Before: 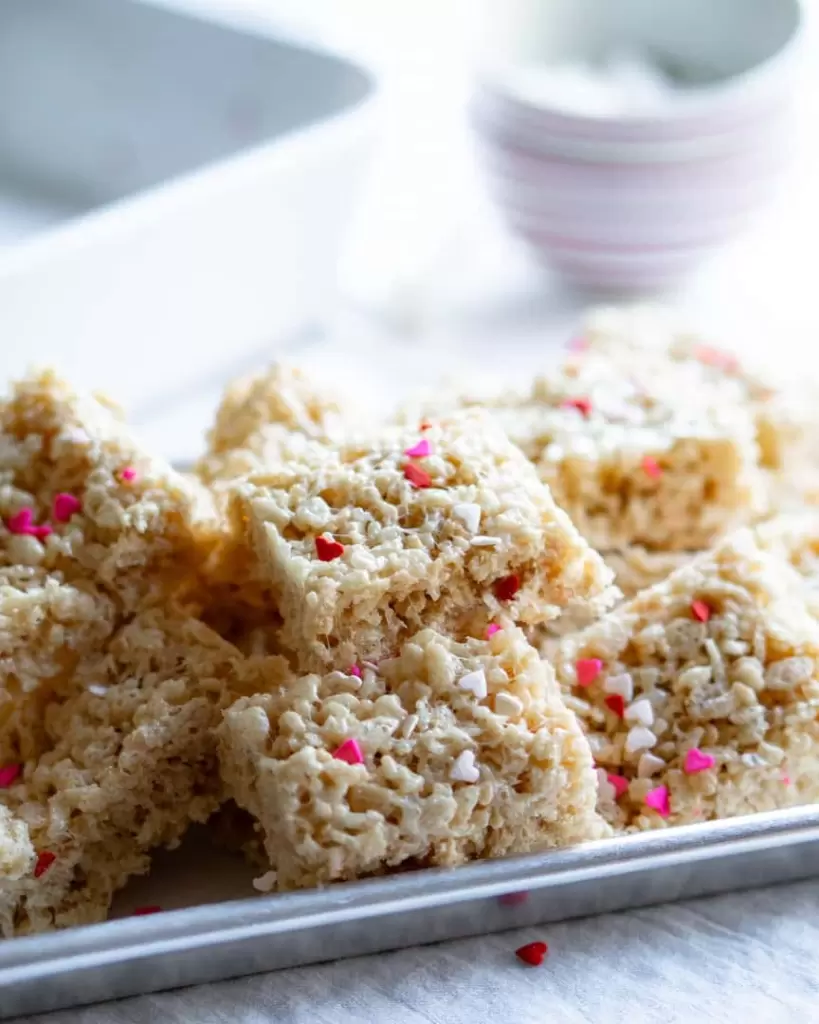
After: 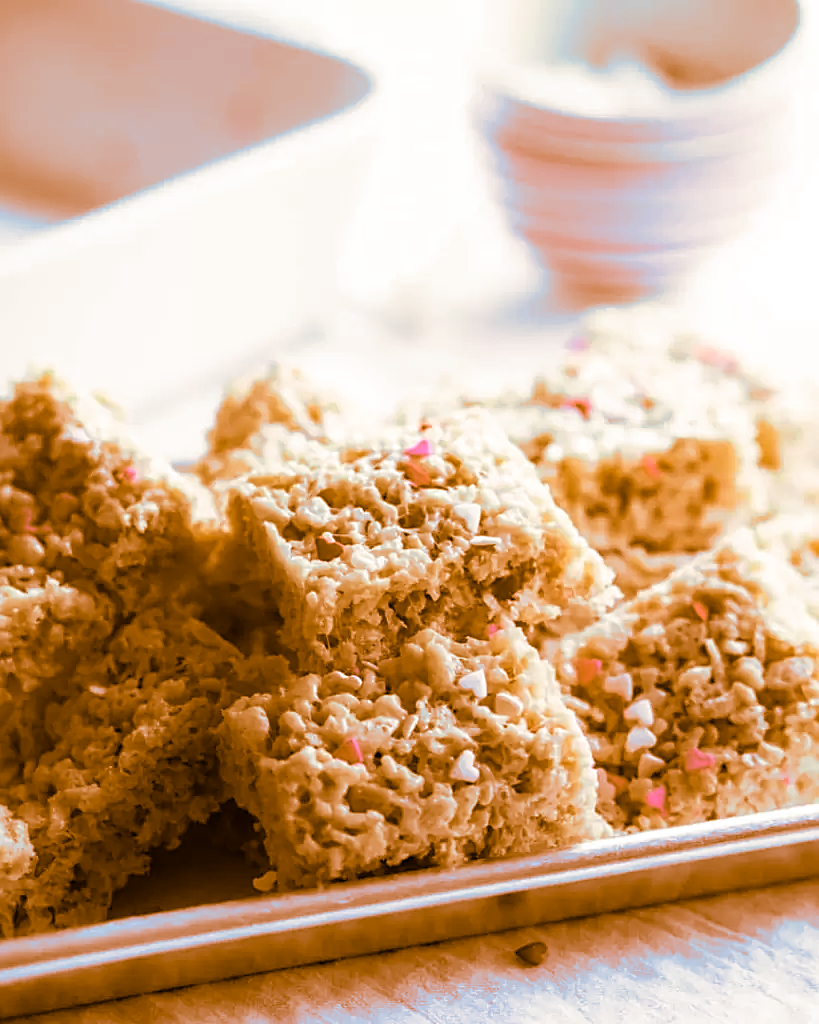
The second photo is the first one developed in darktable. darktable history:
split-toning: shadows › hue 26°, shadows › saturation 0.92, highlights › hue 40°, highlights › saturation 0.92, balance -63, compress 0%
sharpen: on, module defaults
